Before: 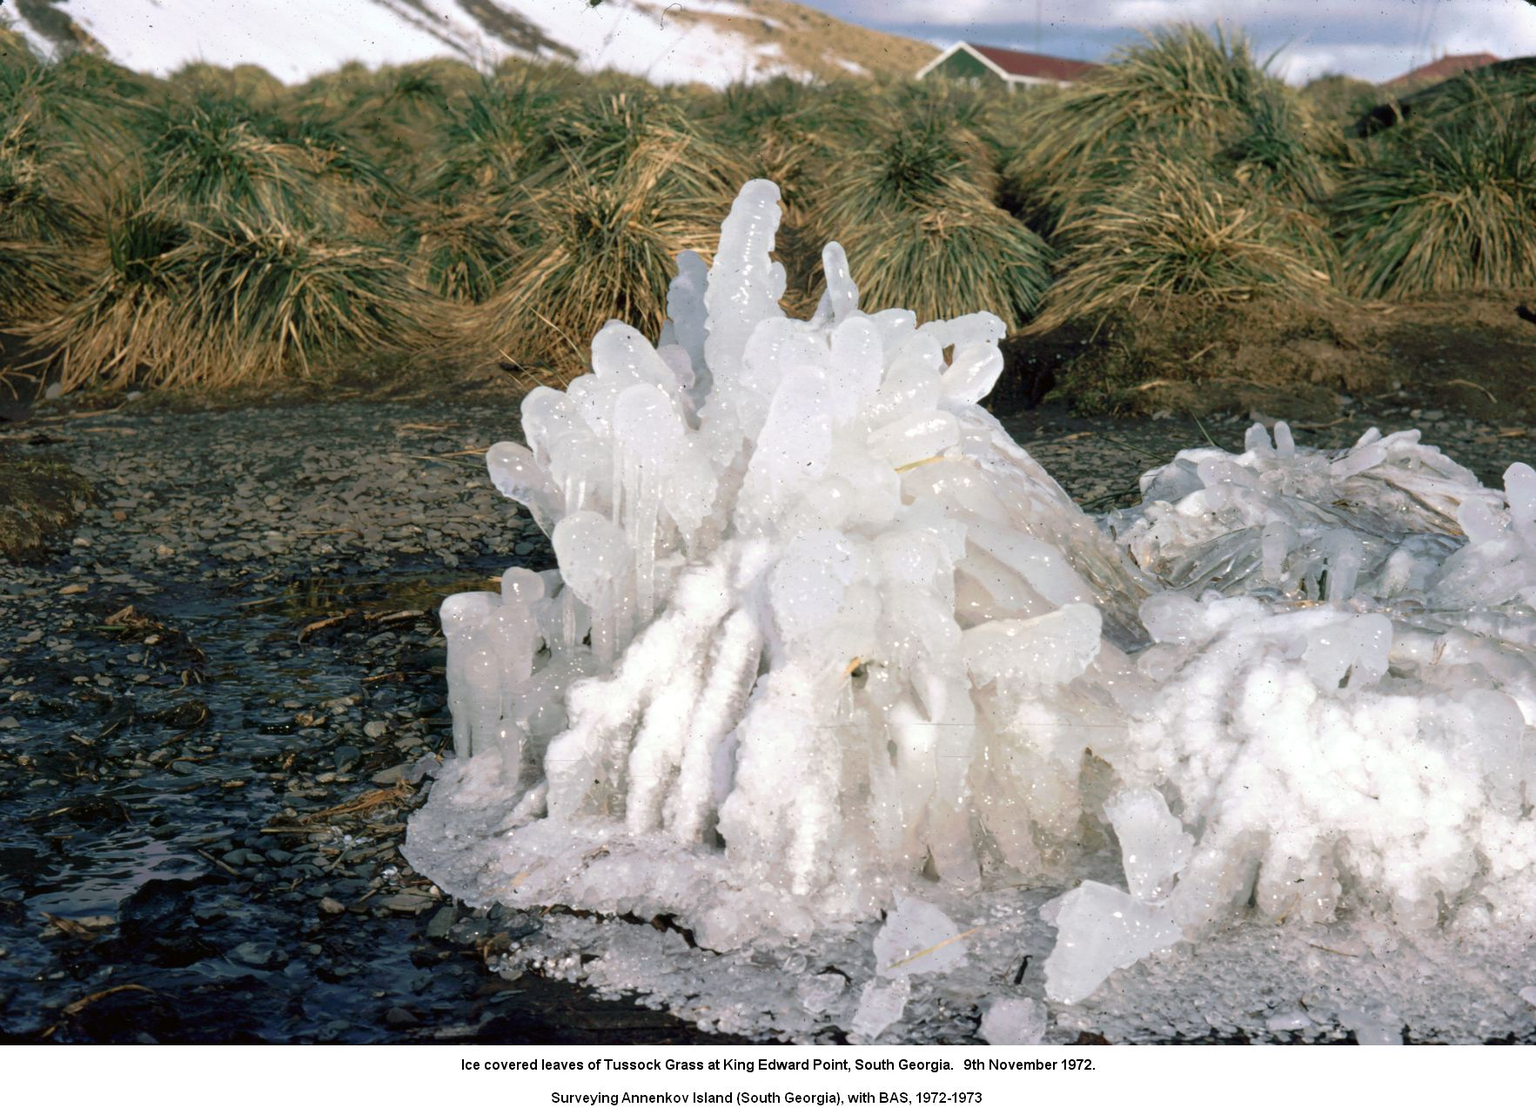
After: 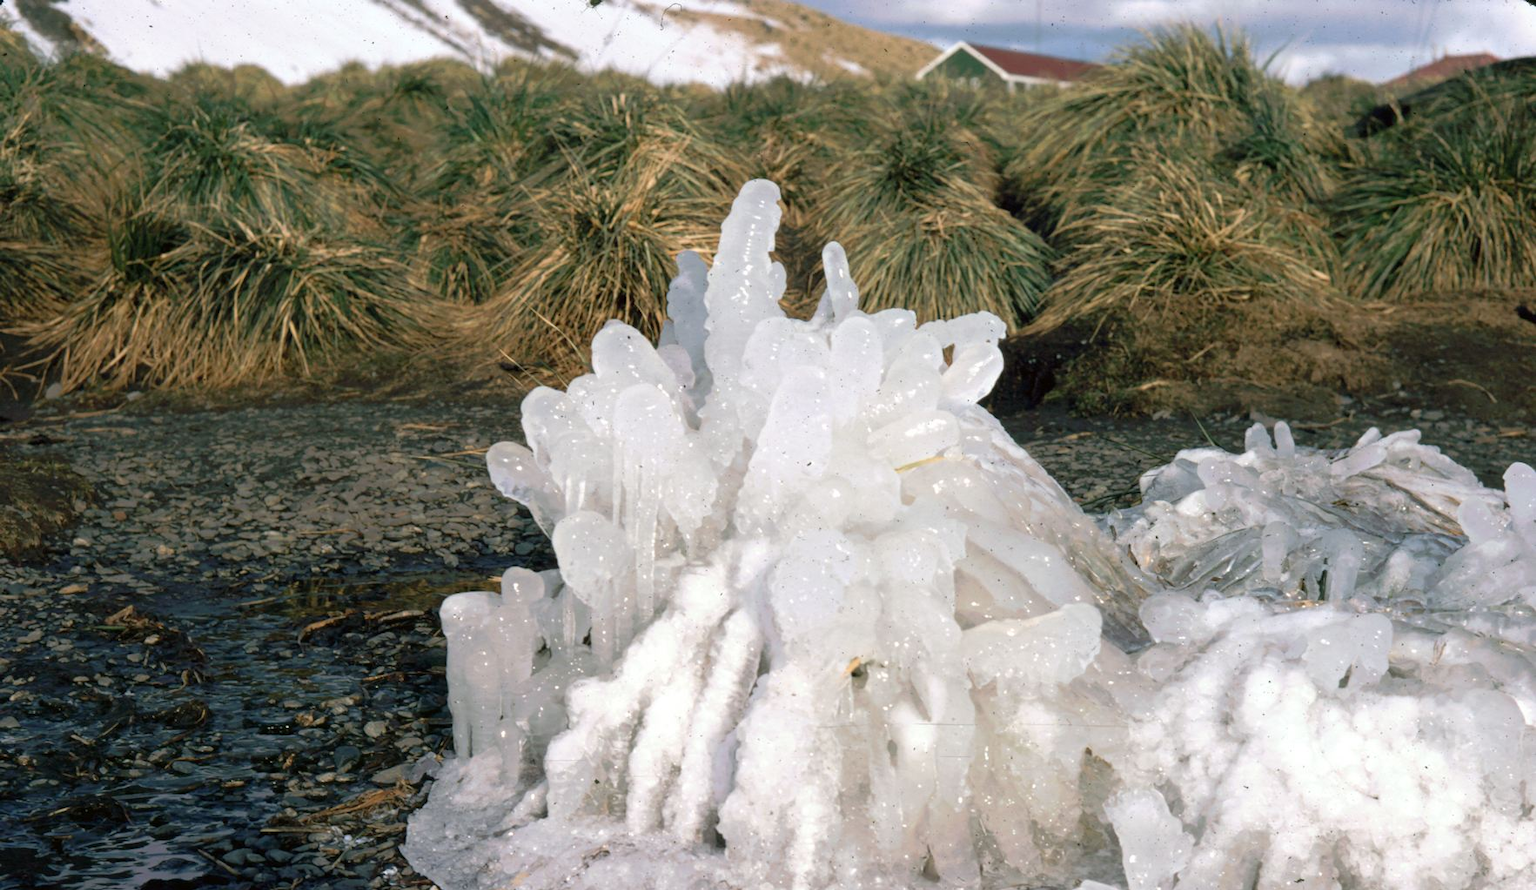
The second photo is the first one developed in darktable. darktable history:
crop: bottom 19.572%
